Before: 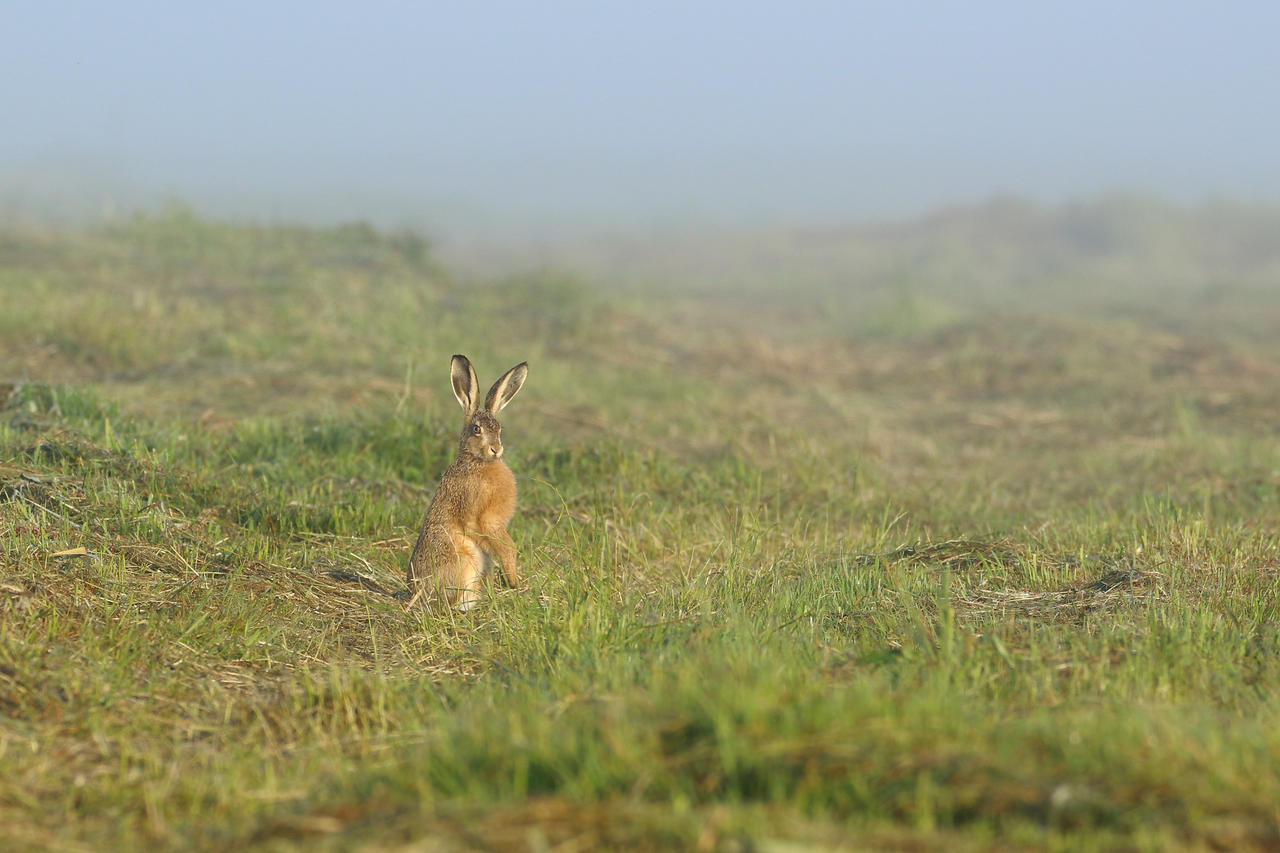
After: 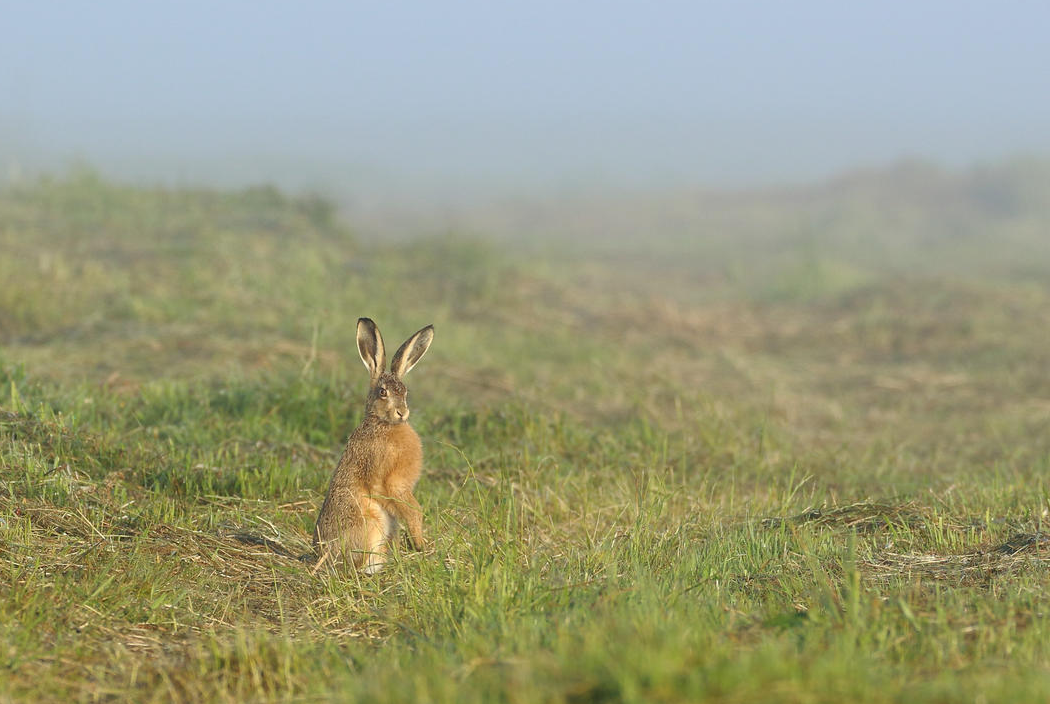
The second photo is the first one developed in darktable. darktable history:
crop and rotate: left 7.362%, top 4.533%, right 10.585%, bottom 12.911%
